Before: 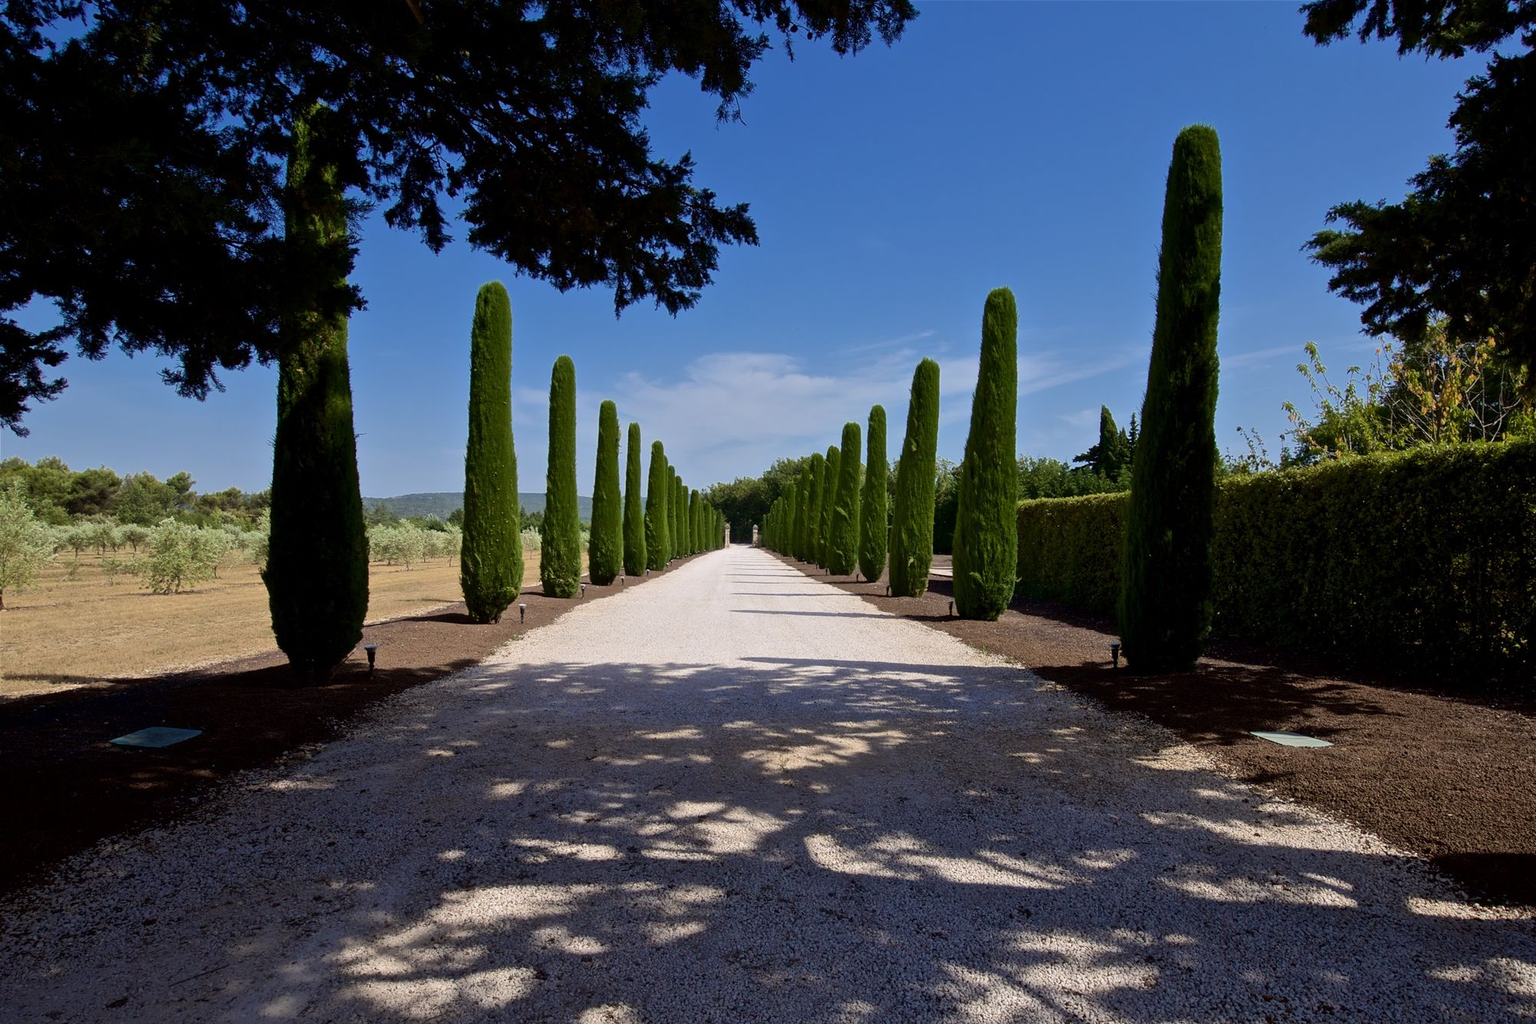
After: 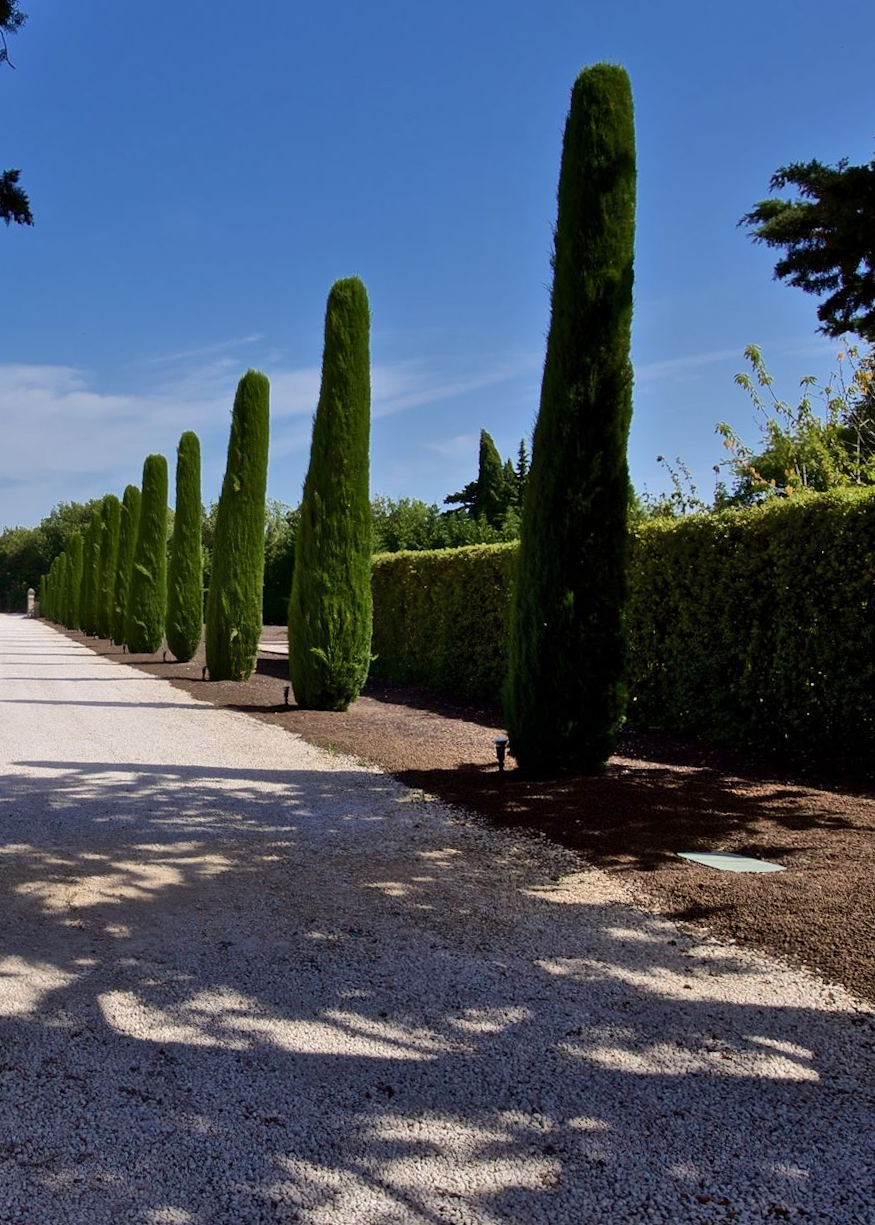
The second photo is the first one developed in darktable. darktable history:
crop: left 47.628%, top 6.643%, right 7.874%
shadows and highlights: soften with gaussian
rotate and perspective: rotation -0.45°, automatic cropping original format, crop left 0.008, crop right 0.992, crop top 0.012, crop bottom 0.988
